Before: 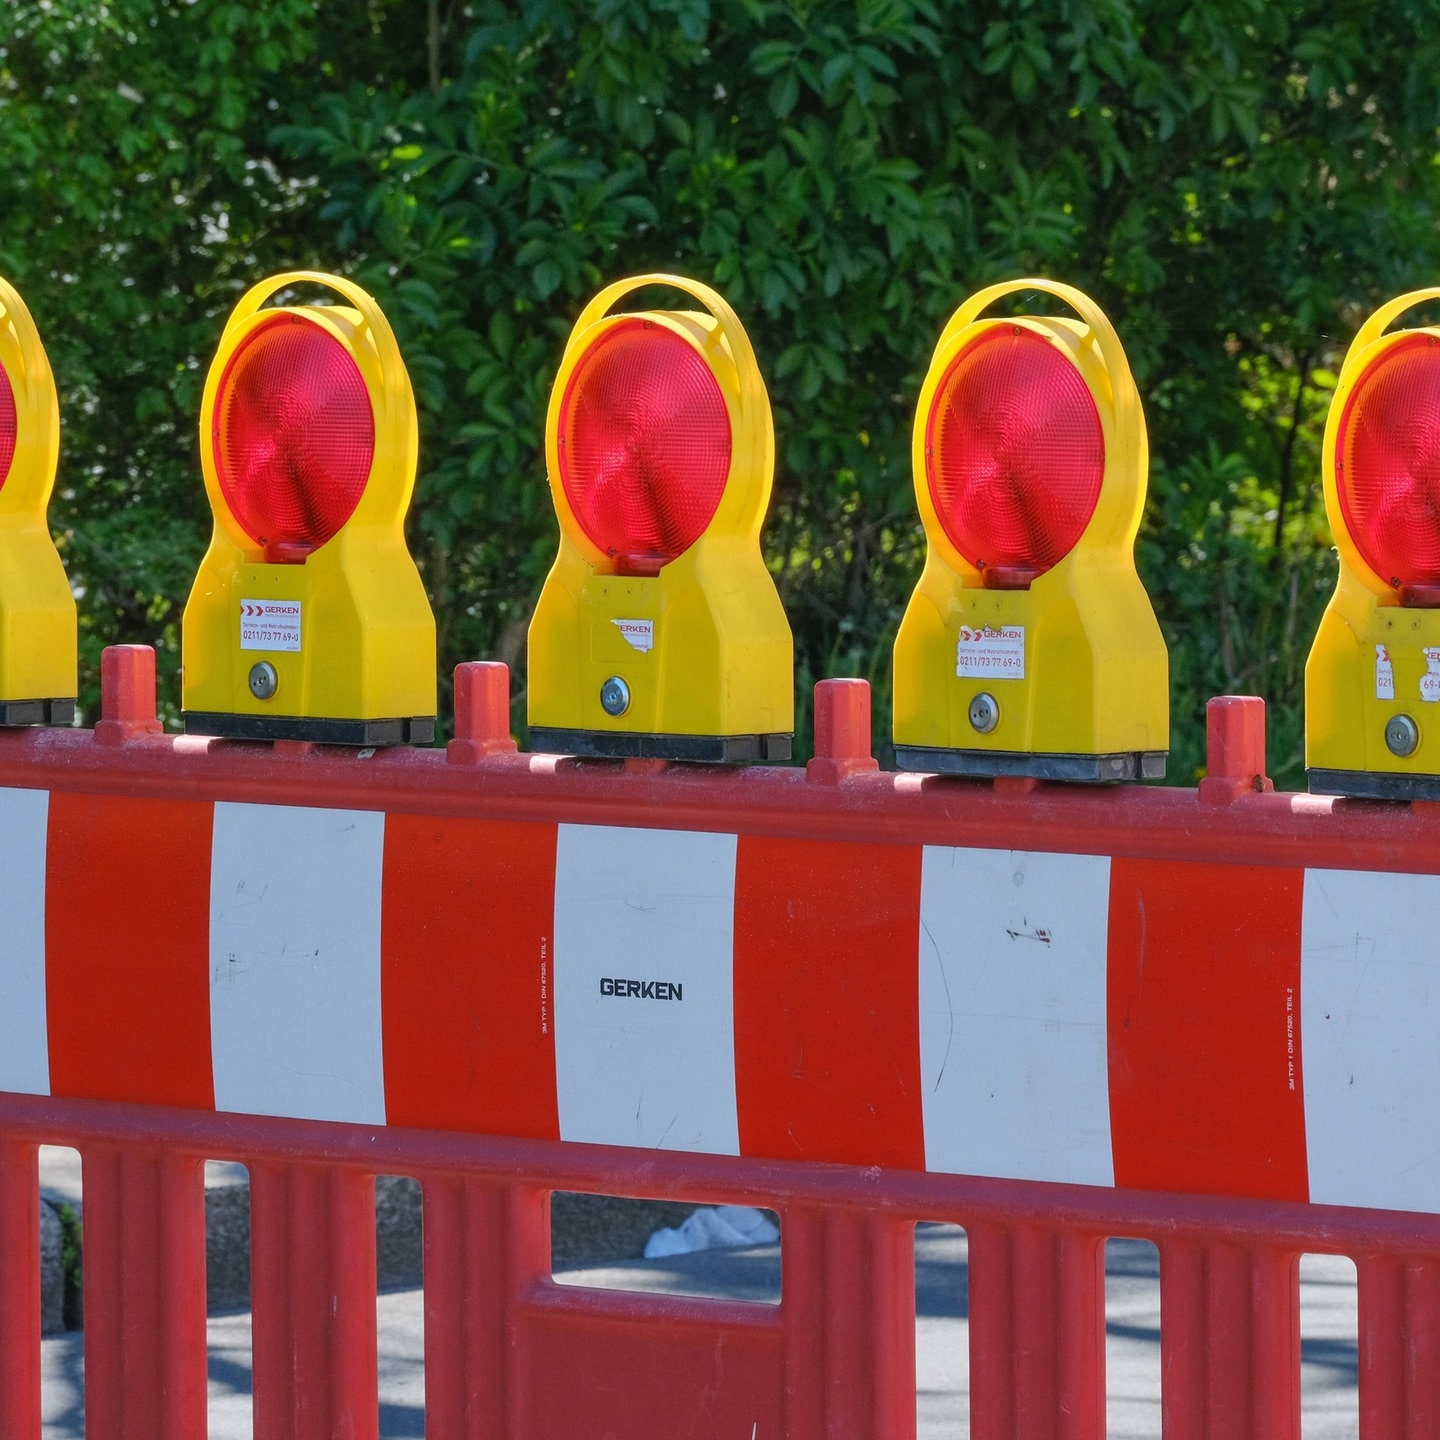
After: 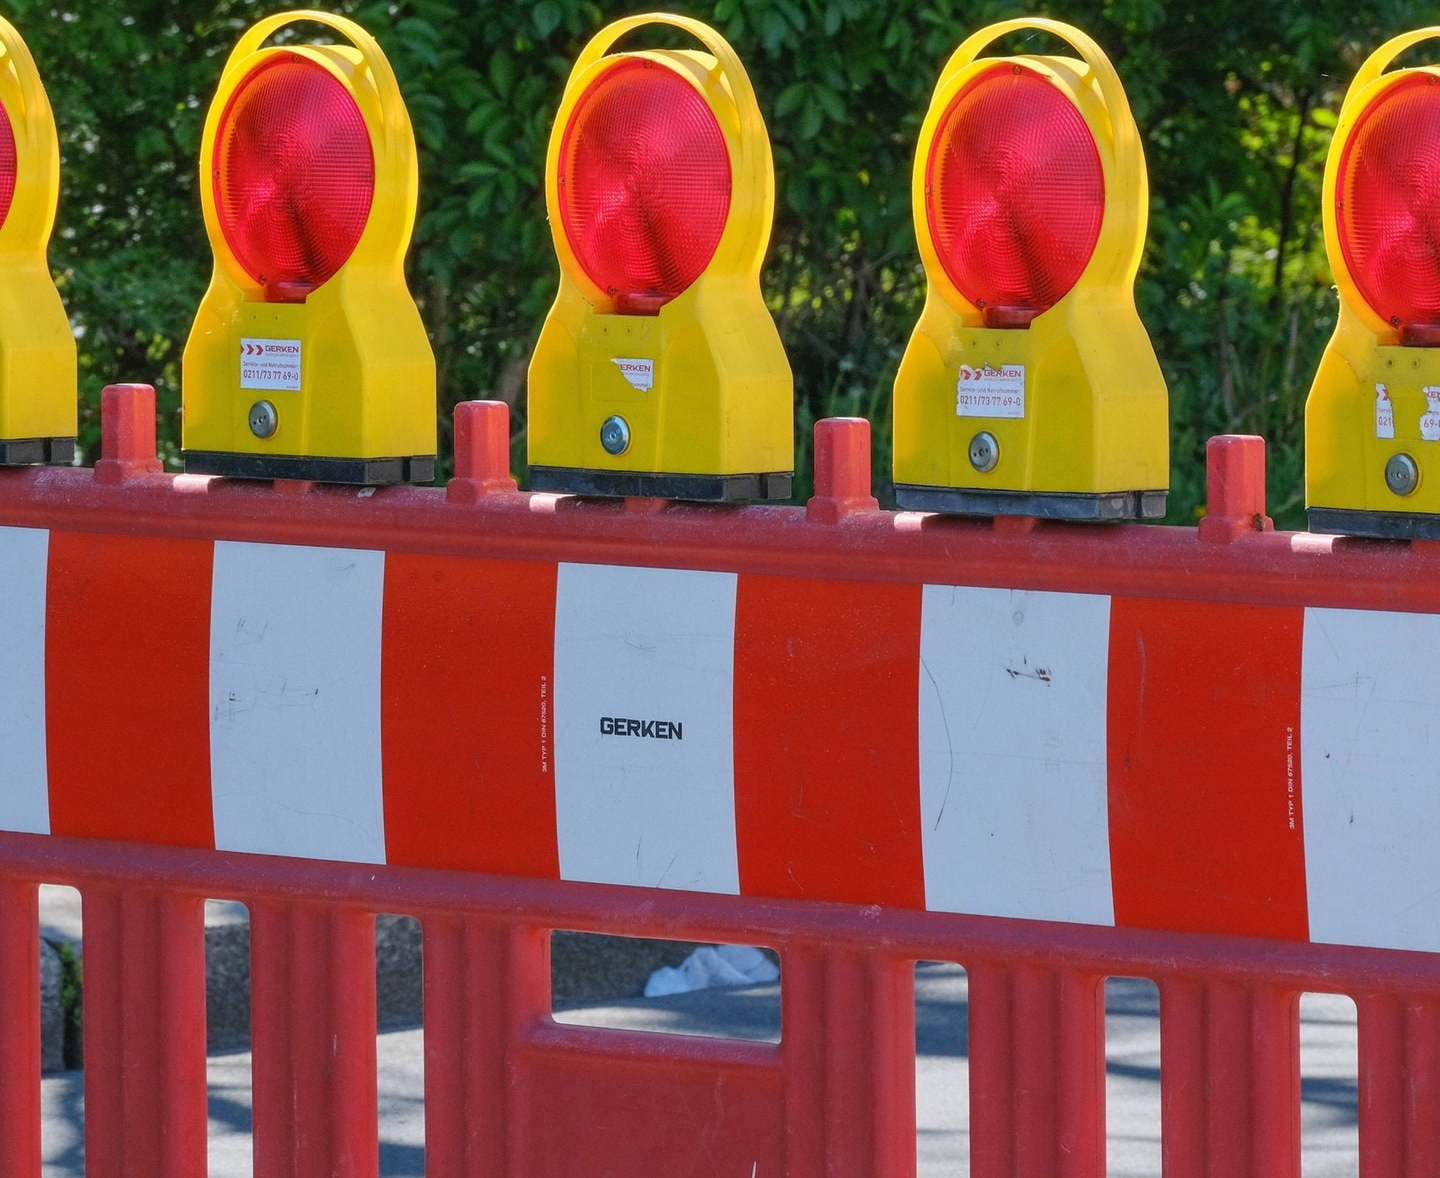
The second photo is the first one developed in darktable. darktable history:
crop and rotate: top 18.159%
